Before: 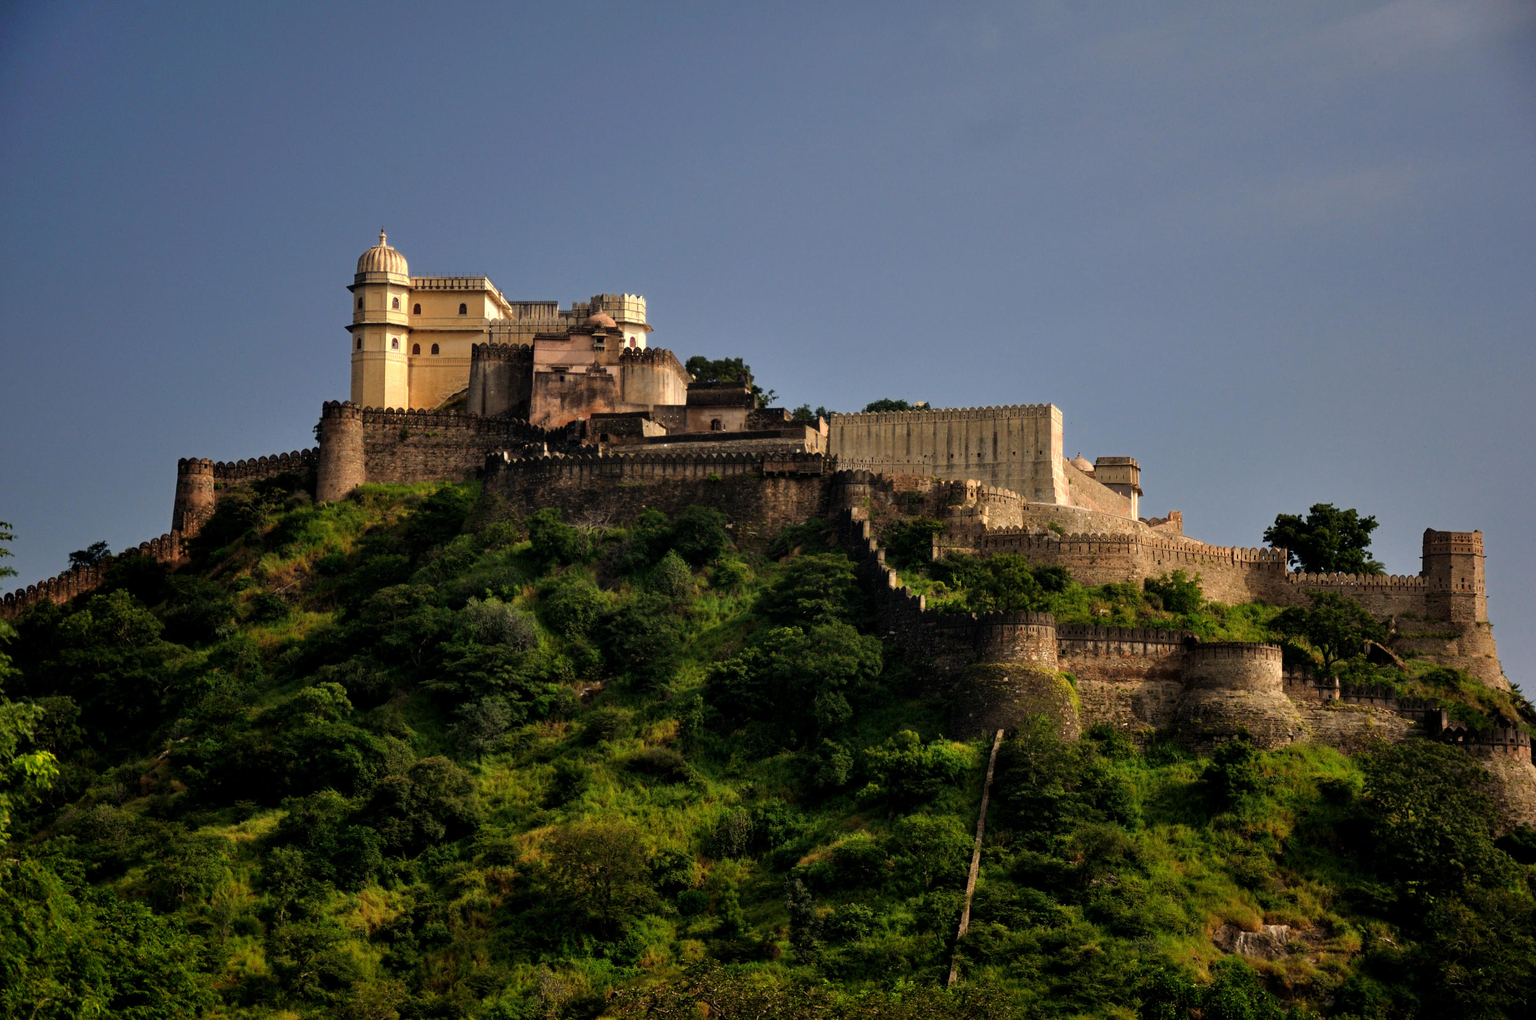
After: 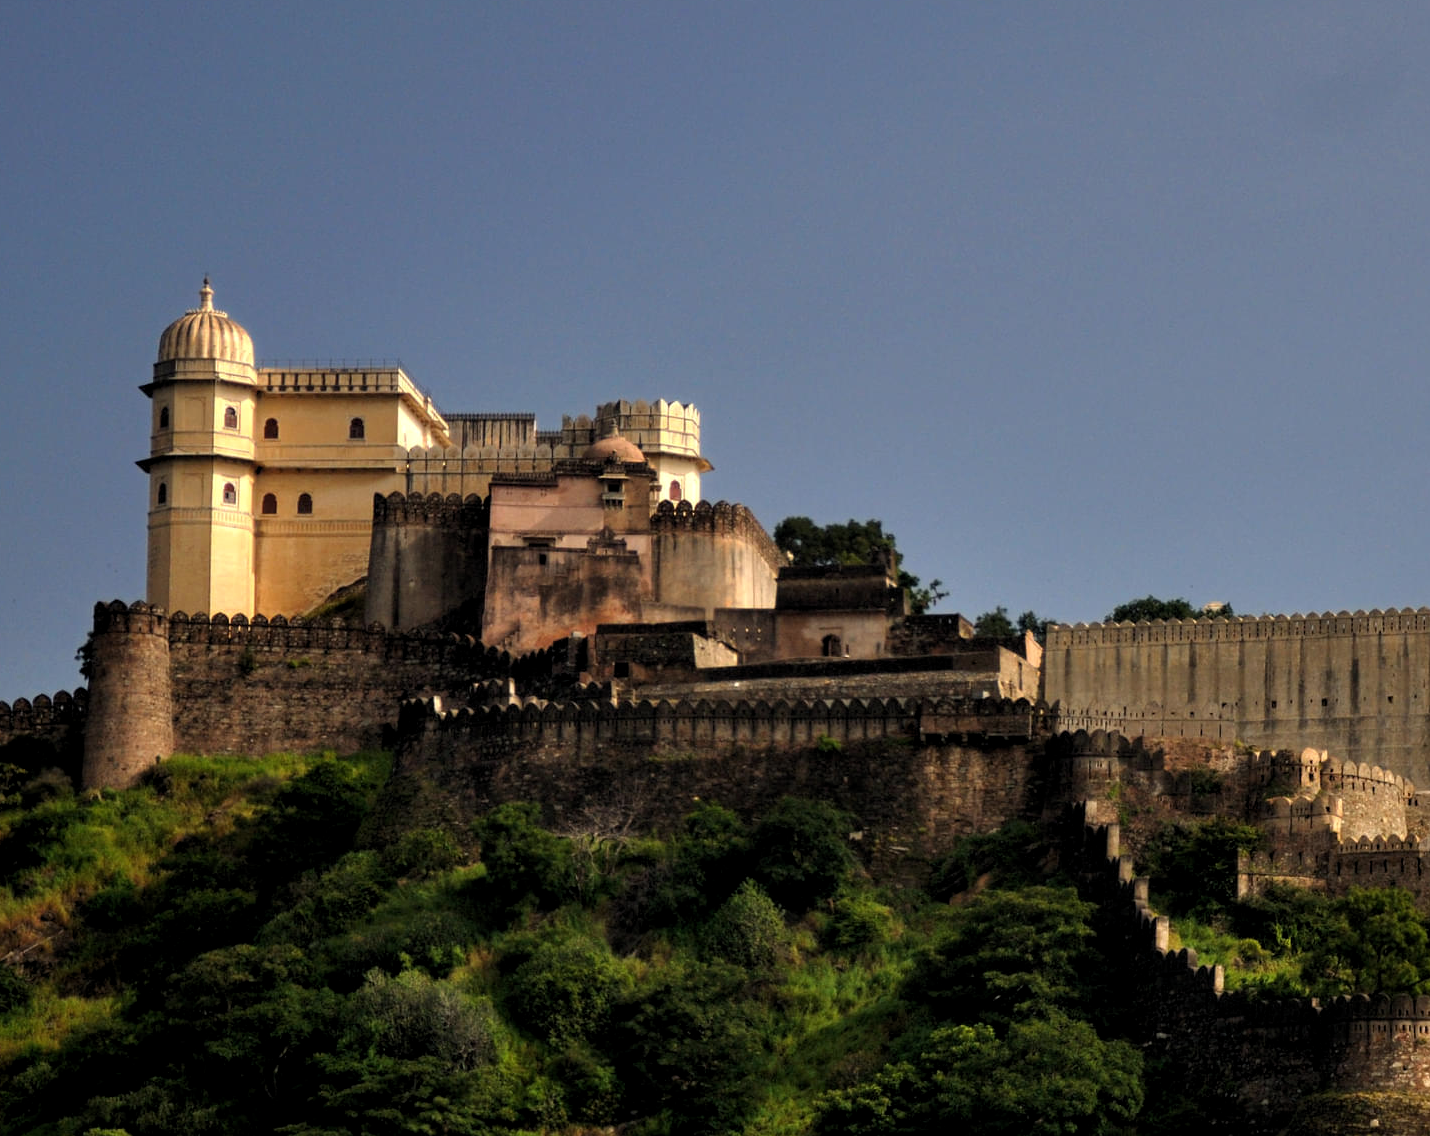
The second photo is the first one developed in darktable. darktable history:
levels: white 99.9%, levels [0.026, 0.507, 0.987]
crop: left 17.754%, top 7.925%, right 32.555%, bottom 32.653%
